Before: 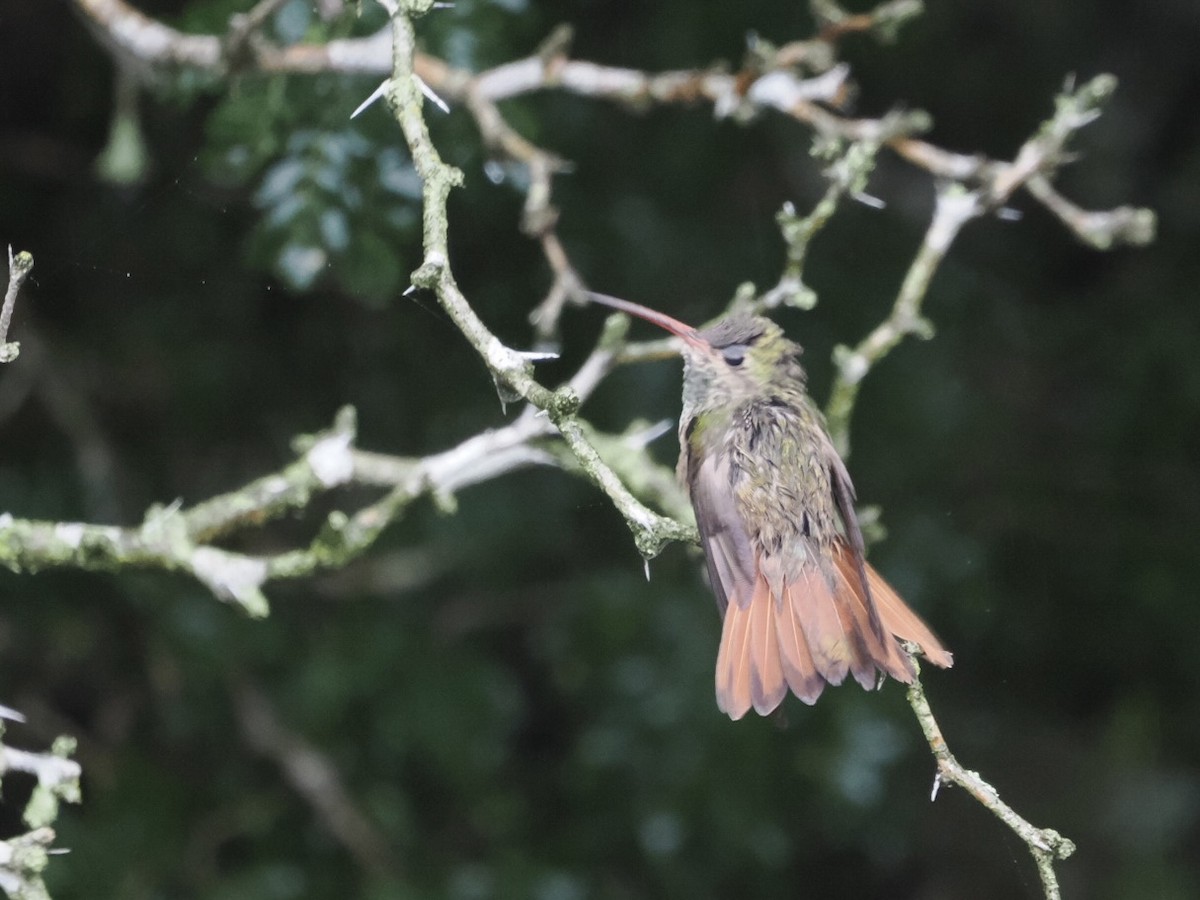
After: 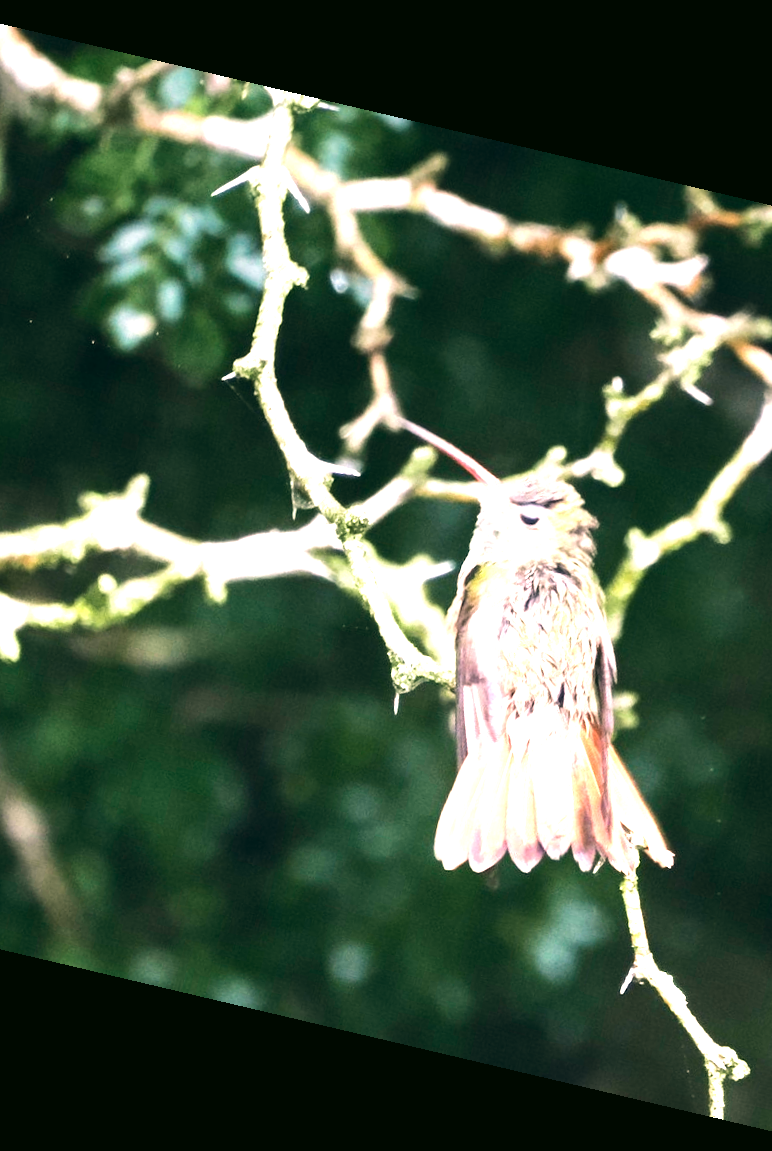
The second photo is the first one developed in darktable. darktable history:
graduated density: on, module defaults
color correction: highlights a* 4.02, highlights b* 4.98, shadows a* -7.55, shadows b* 4.98
rotate and perspective: rotation 13.27°, automatic cropping off
exposure: black level correction 0, exposure 1.1 EV, compensate exposure bias true, compensate highlight preservation false
tone equalizer: -8 EV -1.08 EV, -7 EV -1.01 EV, -6 EV -0.867 EV, -5 EV -0.578 EV, -3 EV 0.578 EV, -2 EV 0.867 EV, -1 EV 1.01 EV, +0 EV 1.08 EV, edges refinement/feathering 500, mask exposure compensation -1.57 EV, preserve details no
color balance rgb: shadows lift › hue 87.51°, highlights gain › chroma 1.62%, highlights gain › hue 55.1°, global offset › chroma 0.06%, global offset › hue 253.66°, linear chroma grading › global chroma 0.5%, perceptual saturation grading › global saturation 16.38%
crop and rotate: left 22.516%, right 21.234%
velvia: on, module defaults
